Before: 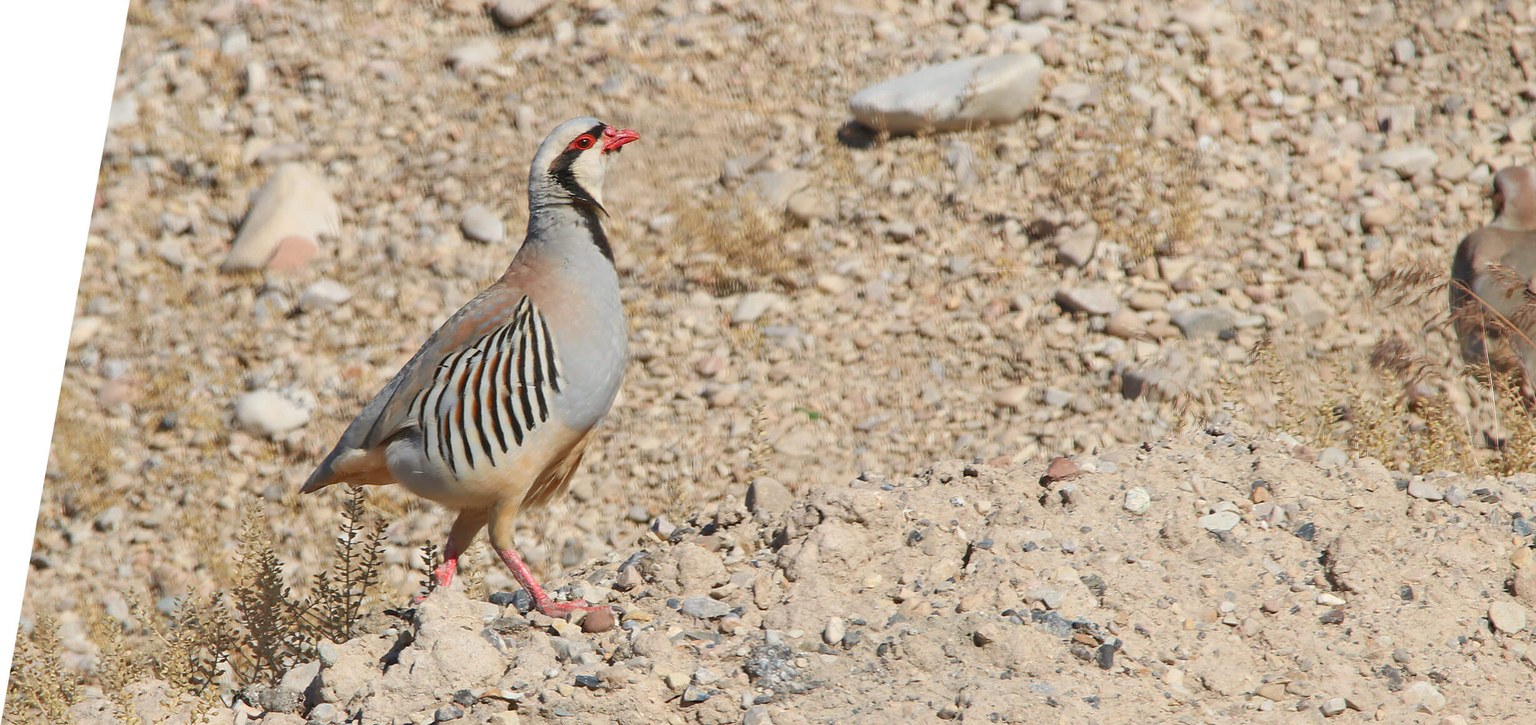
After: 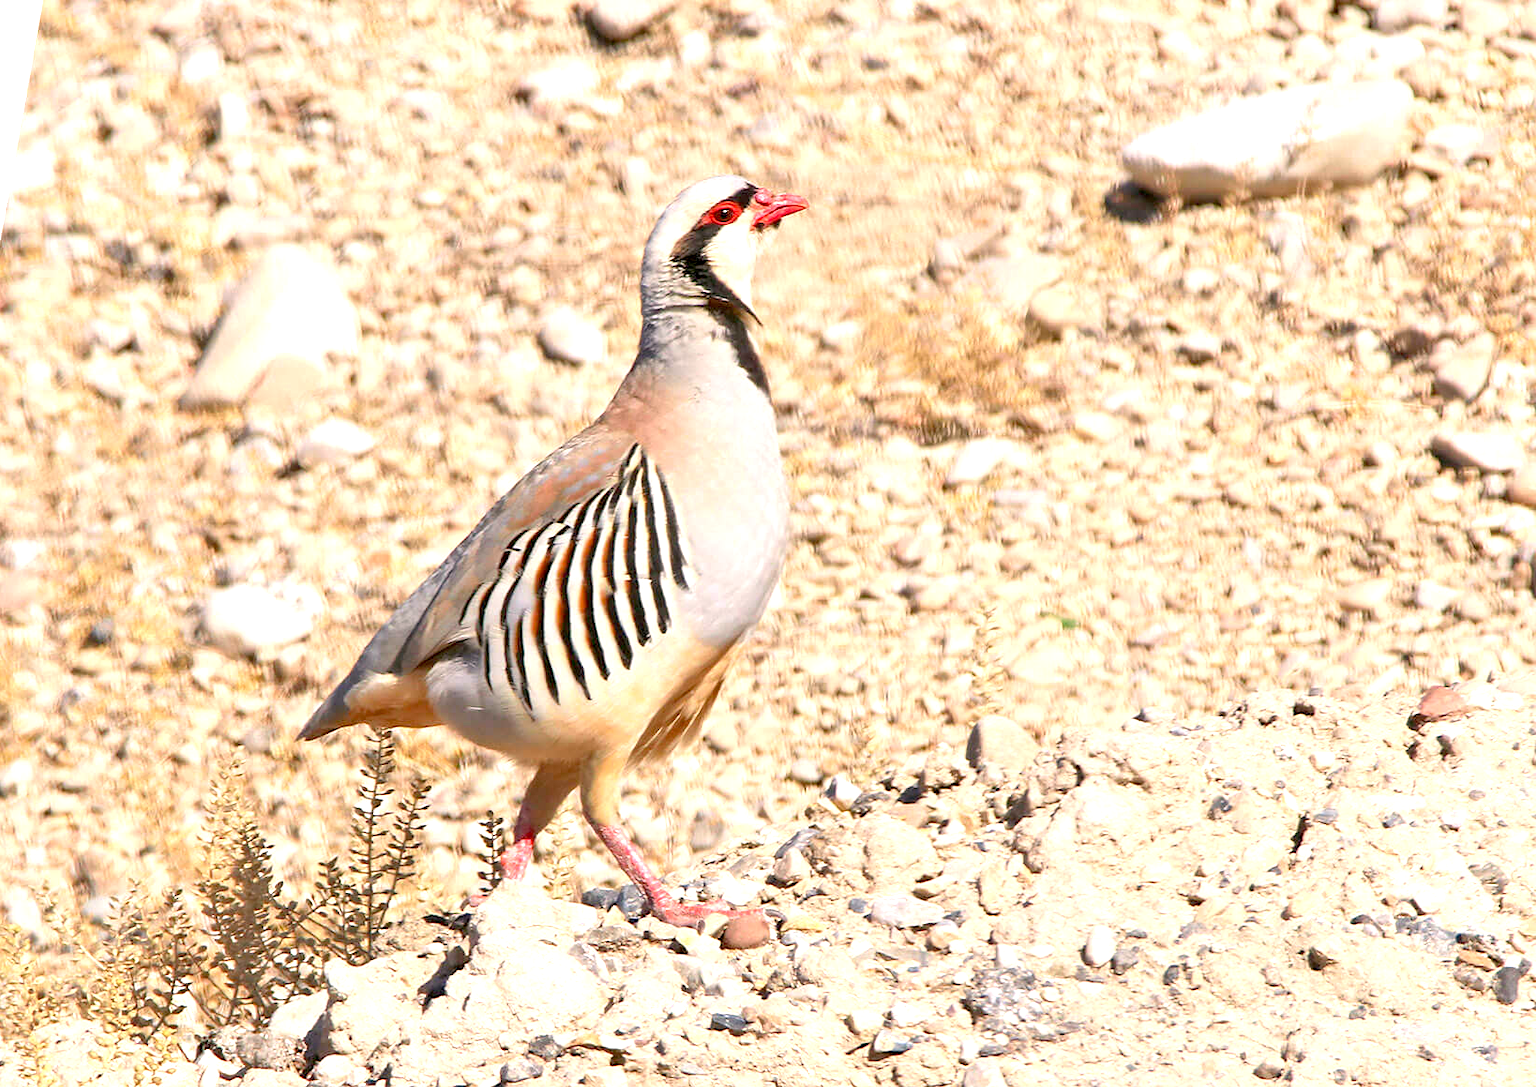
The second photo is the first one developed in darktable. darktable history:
exposure: black level correction 0.011, exposure 1.088 EV, compensate exposure bias true, compensate highlight preservation false
color correction: highlights a* 7.34, highlights b* 4.37
crop and rotate: left 6.617%, right 26.717%
